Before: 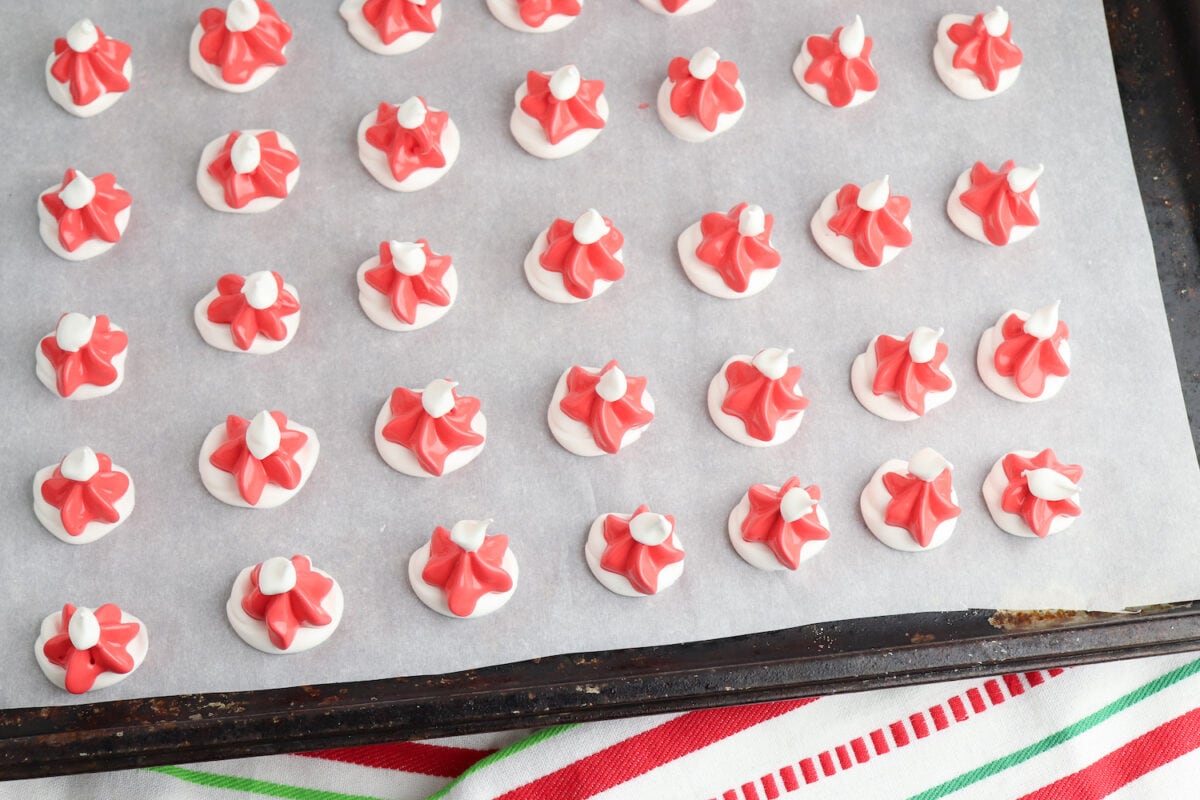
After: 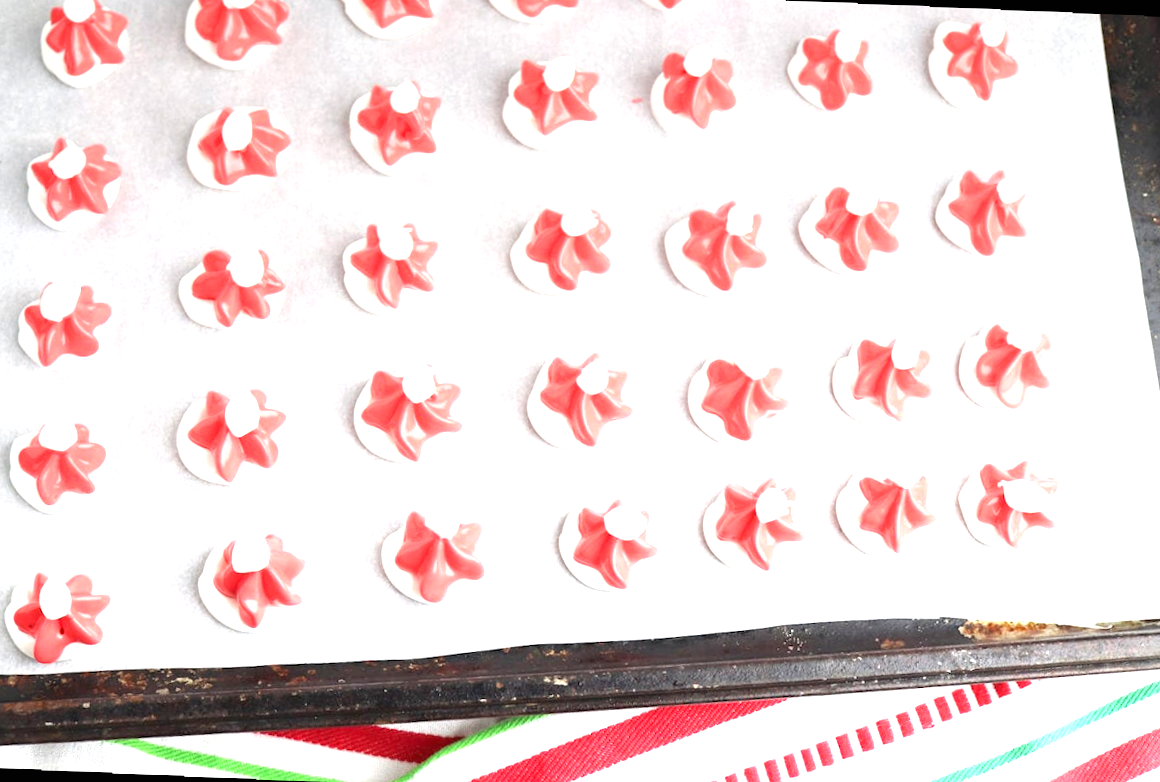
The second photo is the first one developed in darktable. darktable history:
crop and rotate: angle -1.69°
rotate and perspective: rotation 0.8°, automatic cropping off
graduated density: on, module defaults
exposure: black level correction 0, exposure 1.45 EV, compensate exposure bias true, compensate highlight preservation false
